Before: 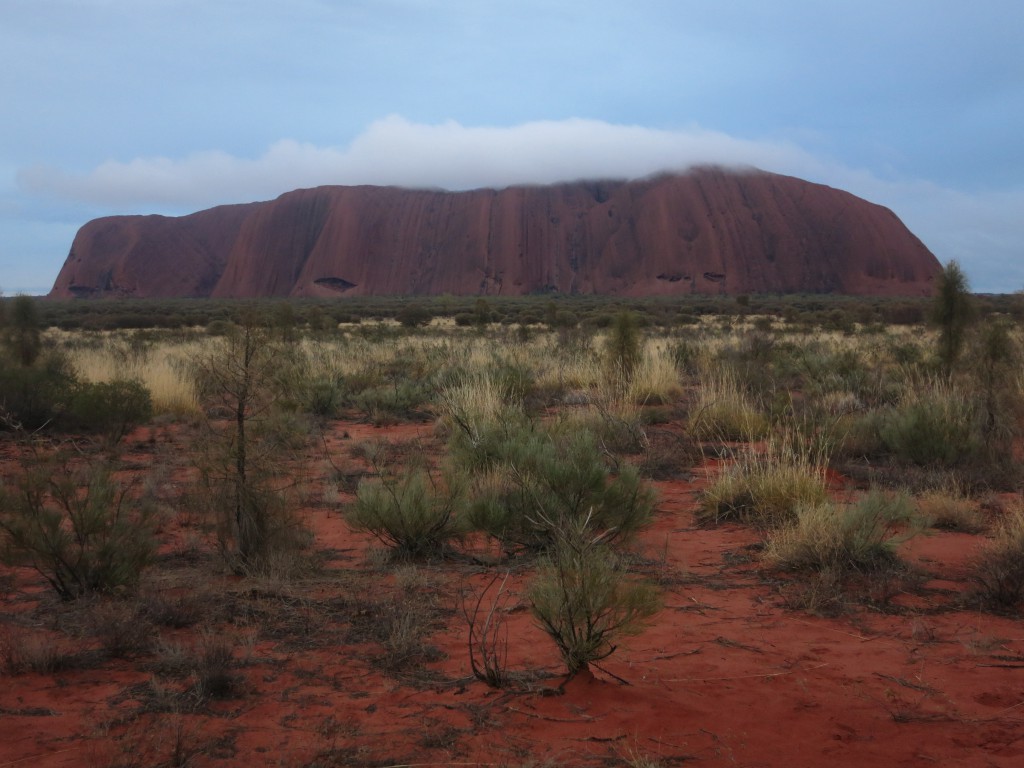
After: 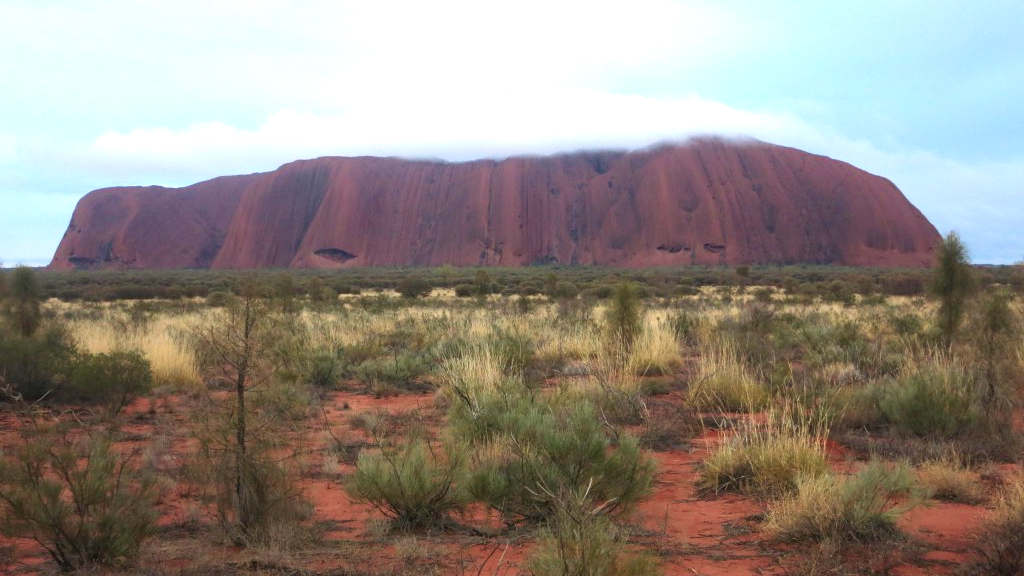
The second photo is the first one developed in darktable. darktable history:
exposure: black level correction 0.001, exposure 1.129 EV, compensate exposure bias true, compensate highlight preservation false
velvia: on, module defaults
crop: top 3.857%, bottom 21.132%
